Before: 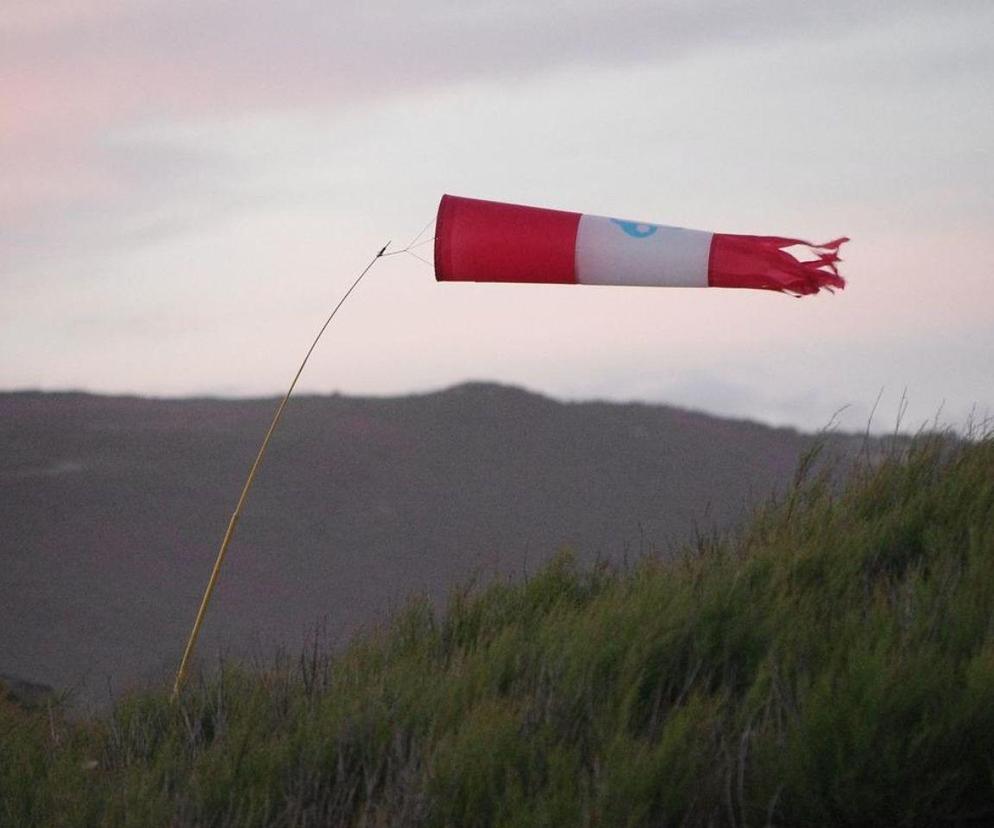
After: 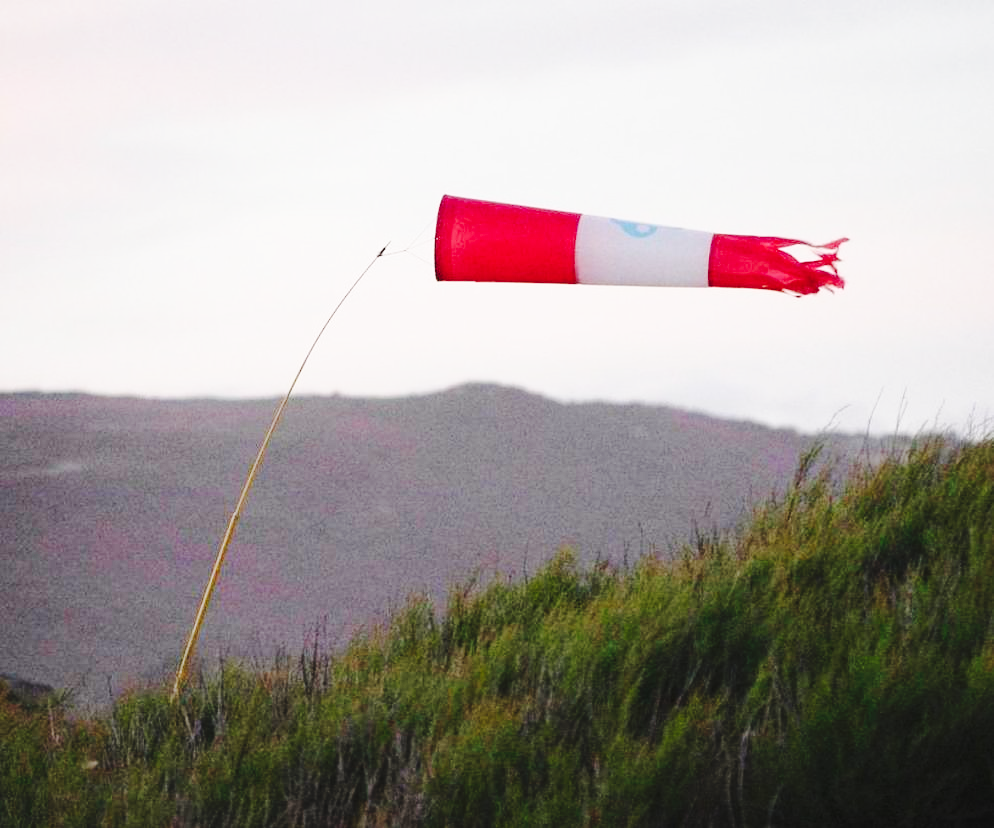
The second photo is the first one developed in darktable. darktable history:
base curve: curves: ch0 [(0, 0) (0.028, 0.03) (0.121, 0.232) (0.46, 0.748) (0.859, 0.968) (1, 1)], preserve colors none
tone curve: curves: ch0 [(0, 0) (0.003, 0.039) (0.011, 0.041) (0.025, 0.048) (0.044, 0.065) (0.069, 0.084) (0.1, 0.104) (0.136, 0.137) (0.177, 0.19) (0.224, 0.245) (0.277, 0.32) (0.335, 0.409) (0.399, 0.496) (0.468, 0.58) (0.543, 0.656) (0.623, 0.733) (0.709, 0.796) (0.801, 0.852) (0.898, 0.93) (1, 1)], preserve colors none
